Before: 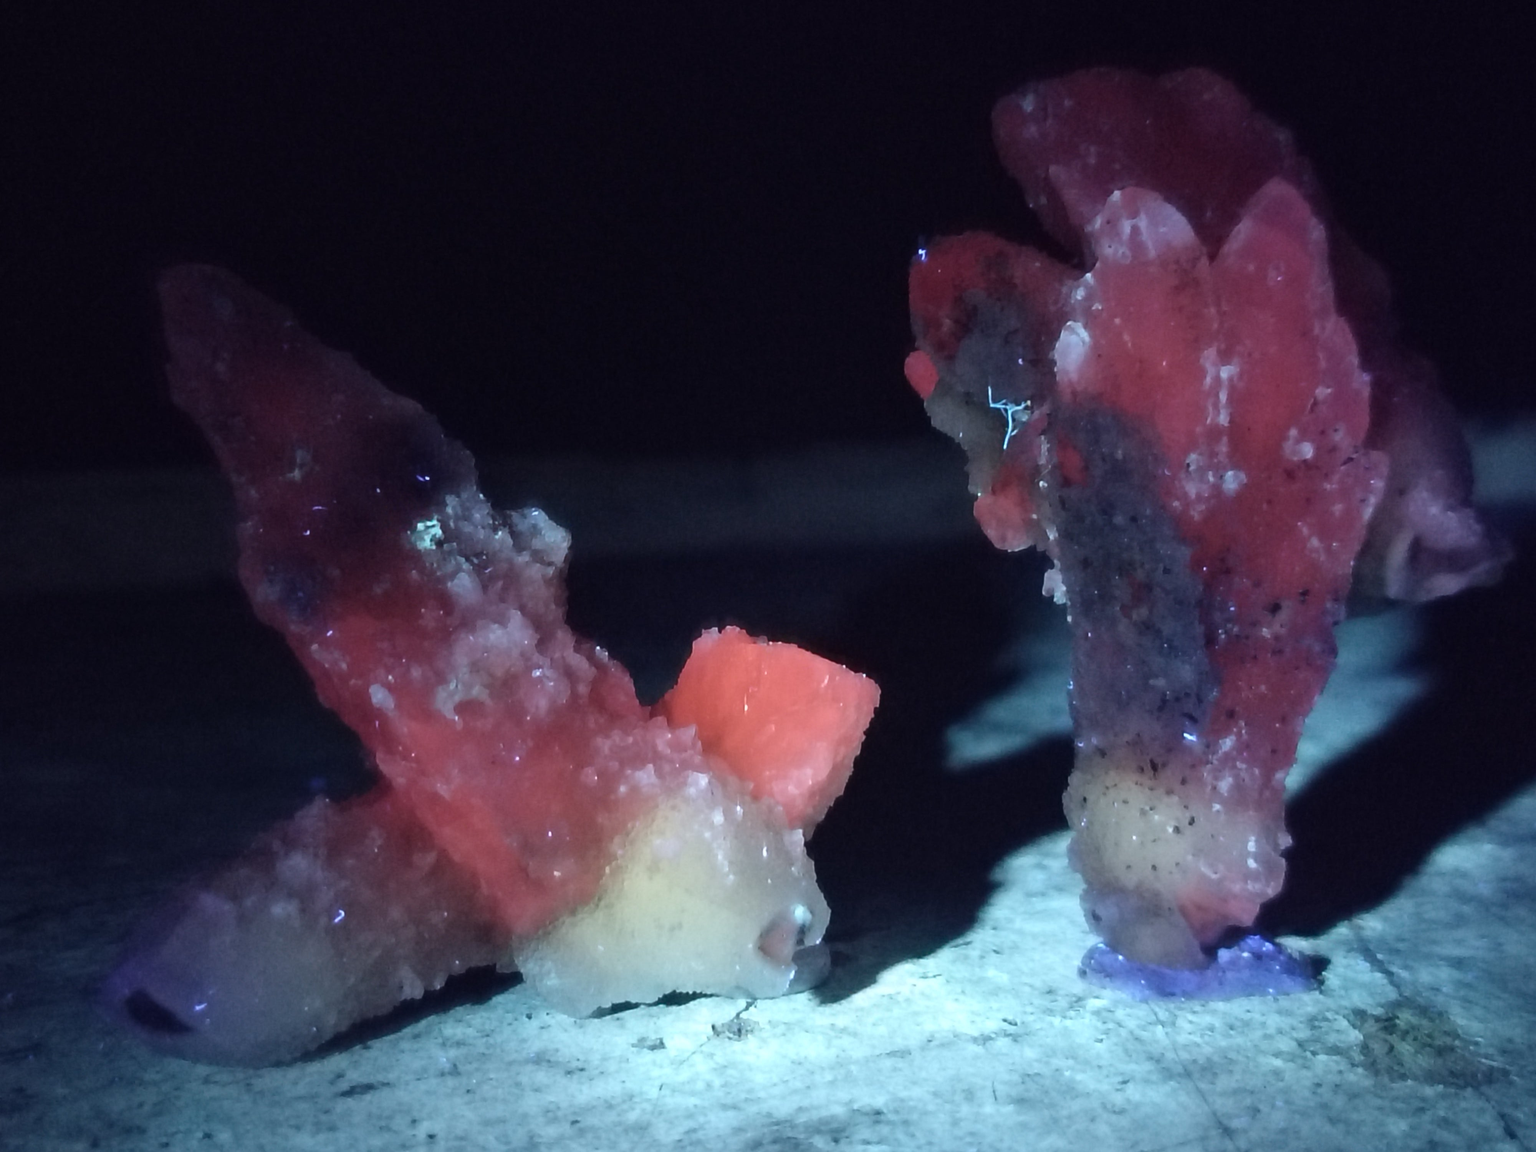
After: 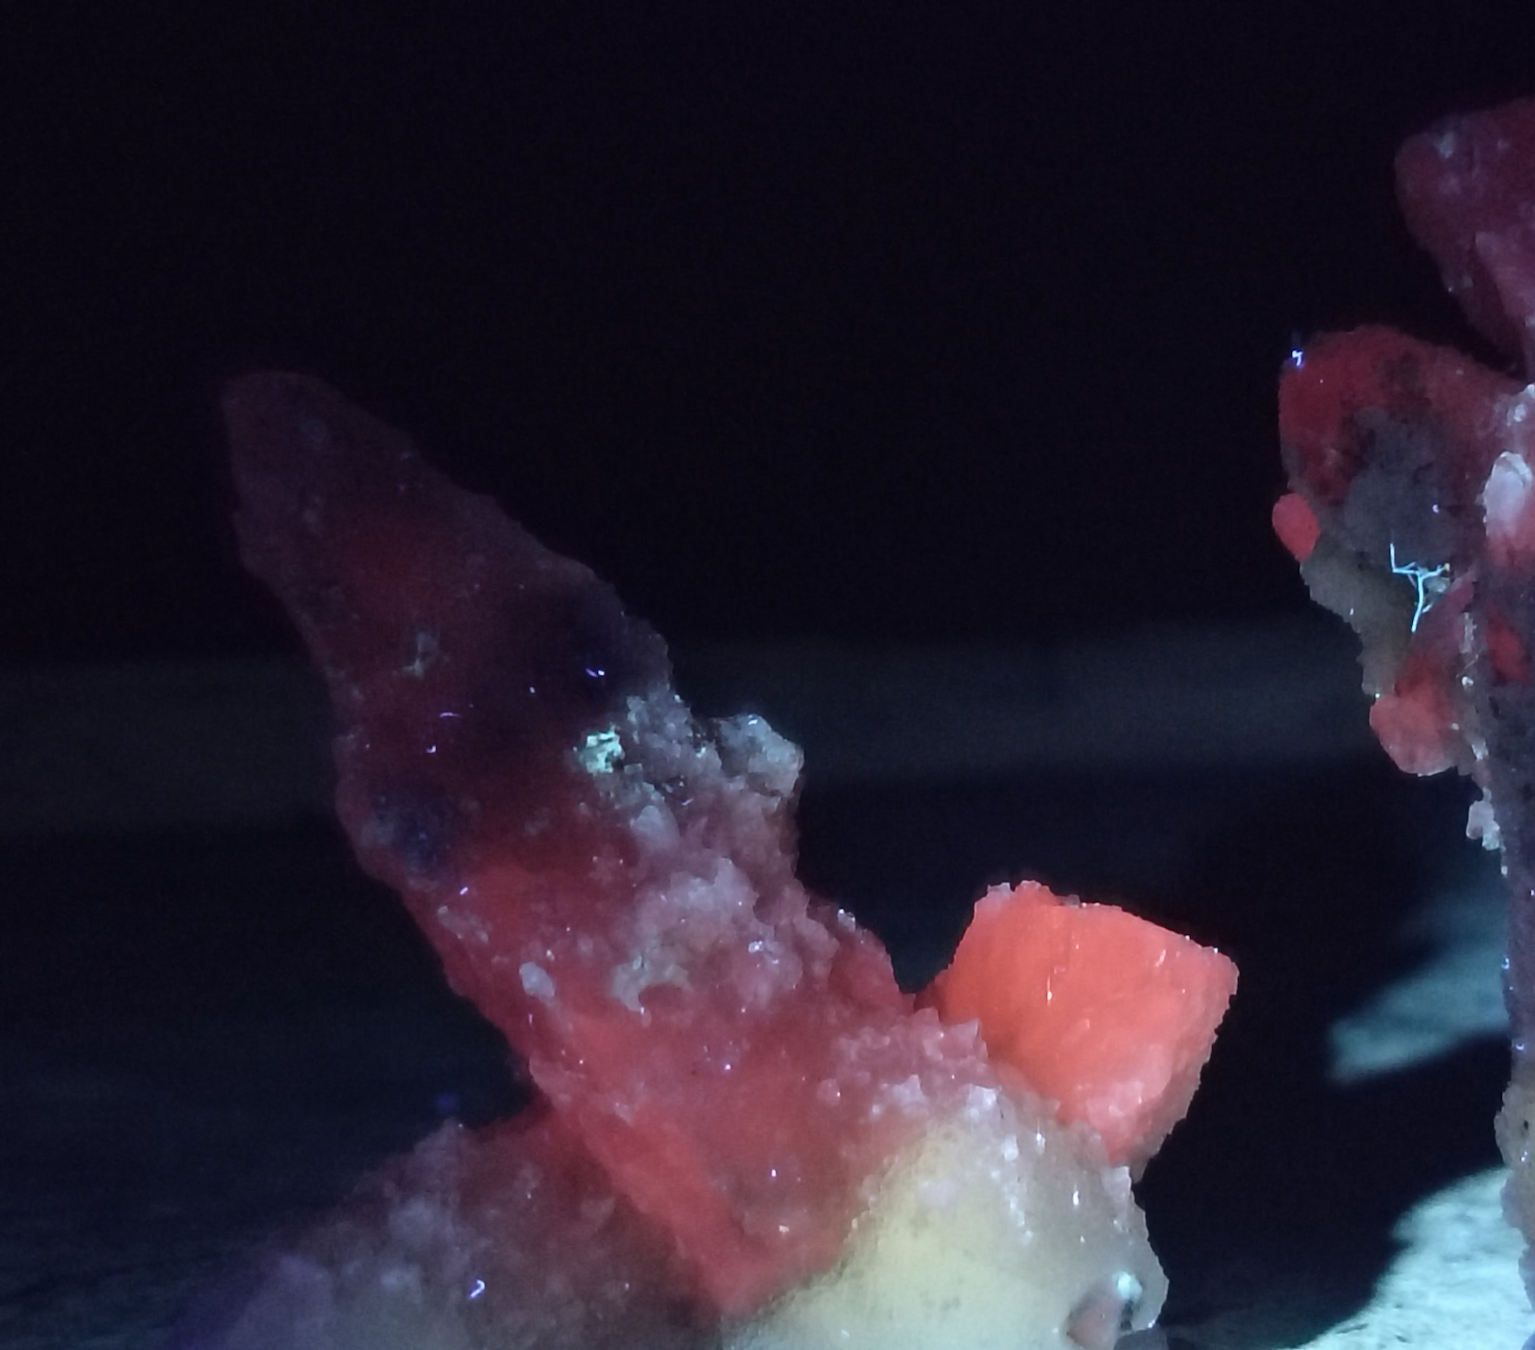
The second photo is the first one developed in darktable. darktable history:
white balance: emerald 1
crop: right 28.885%, bottom 16.626%
